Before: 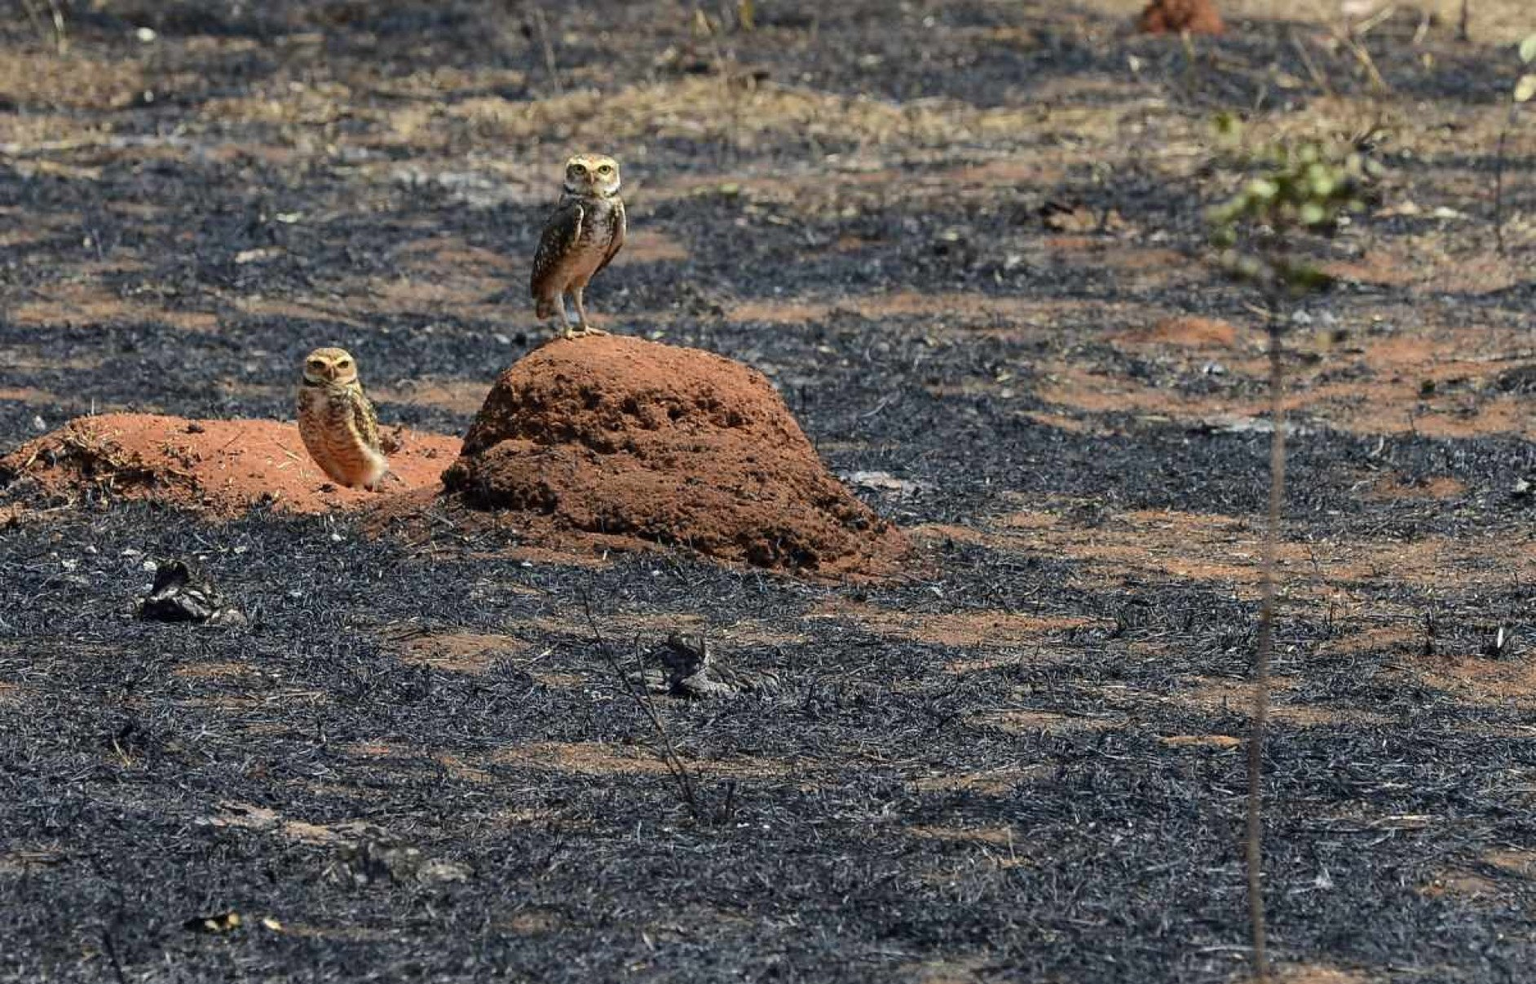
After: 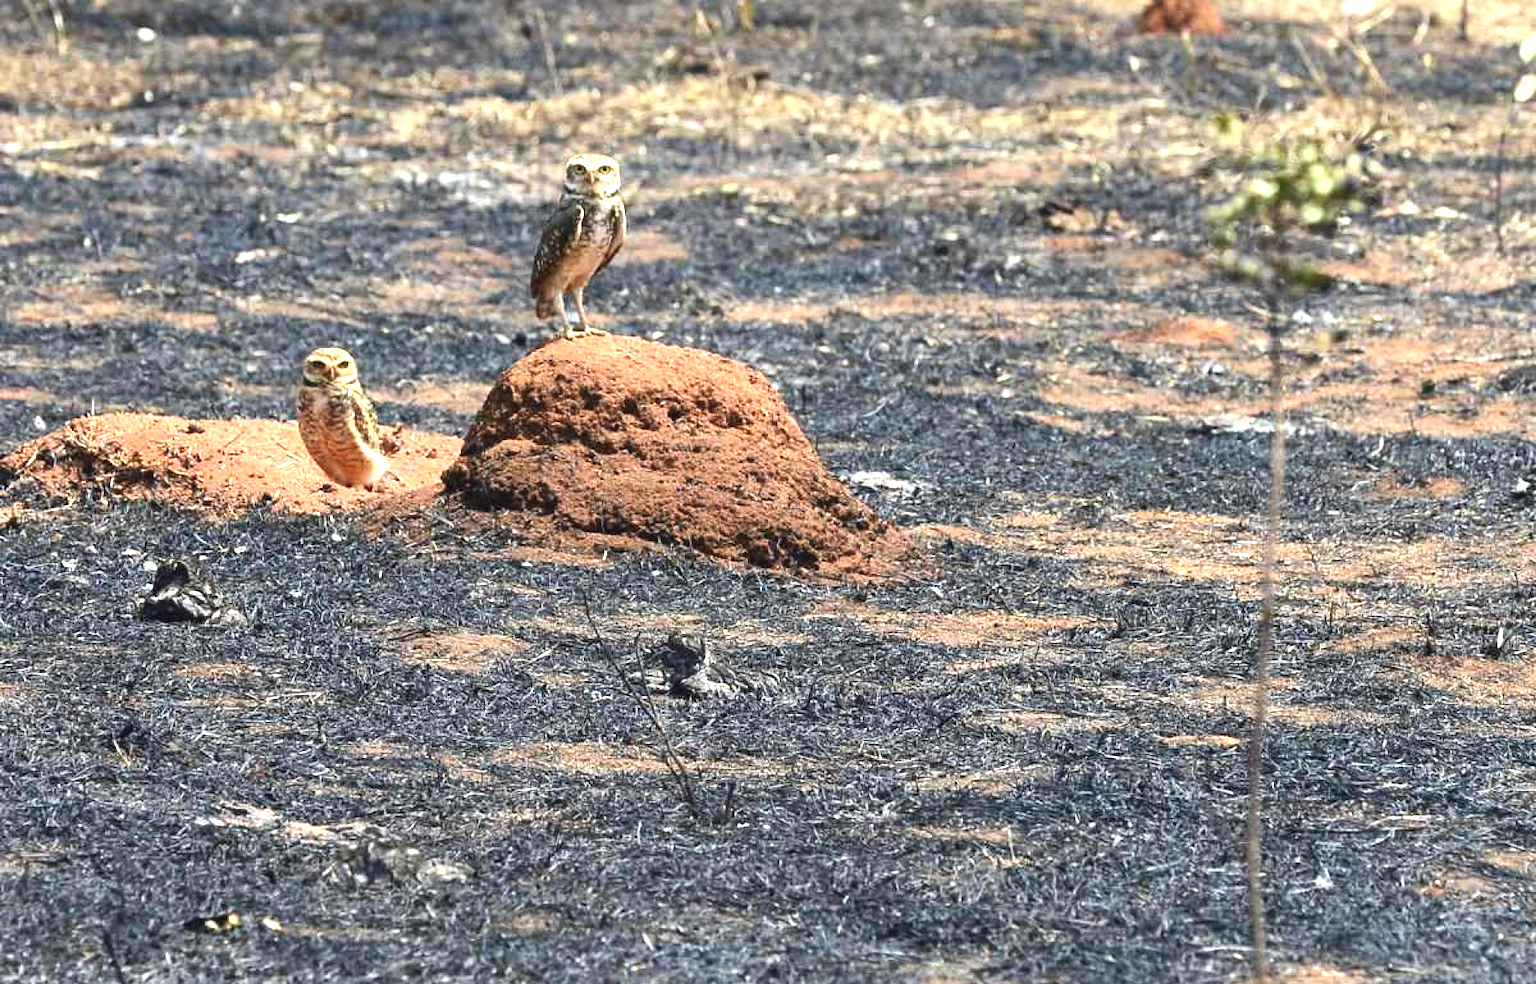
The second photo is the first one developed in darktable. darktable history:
exposure: black level correction -0.002, exposure 1.336 EV, compensate highlight preservation false
